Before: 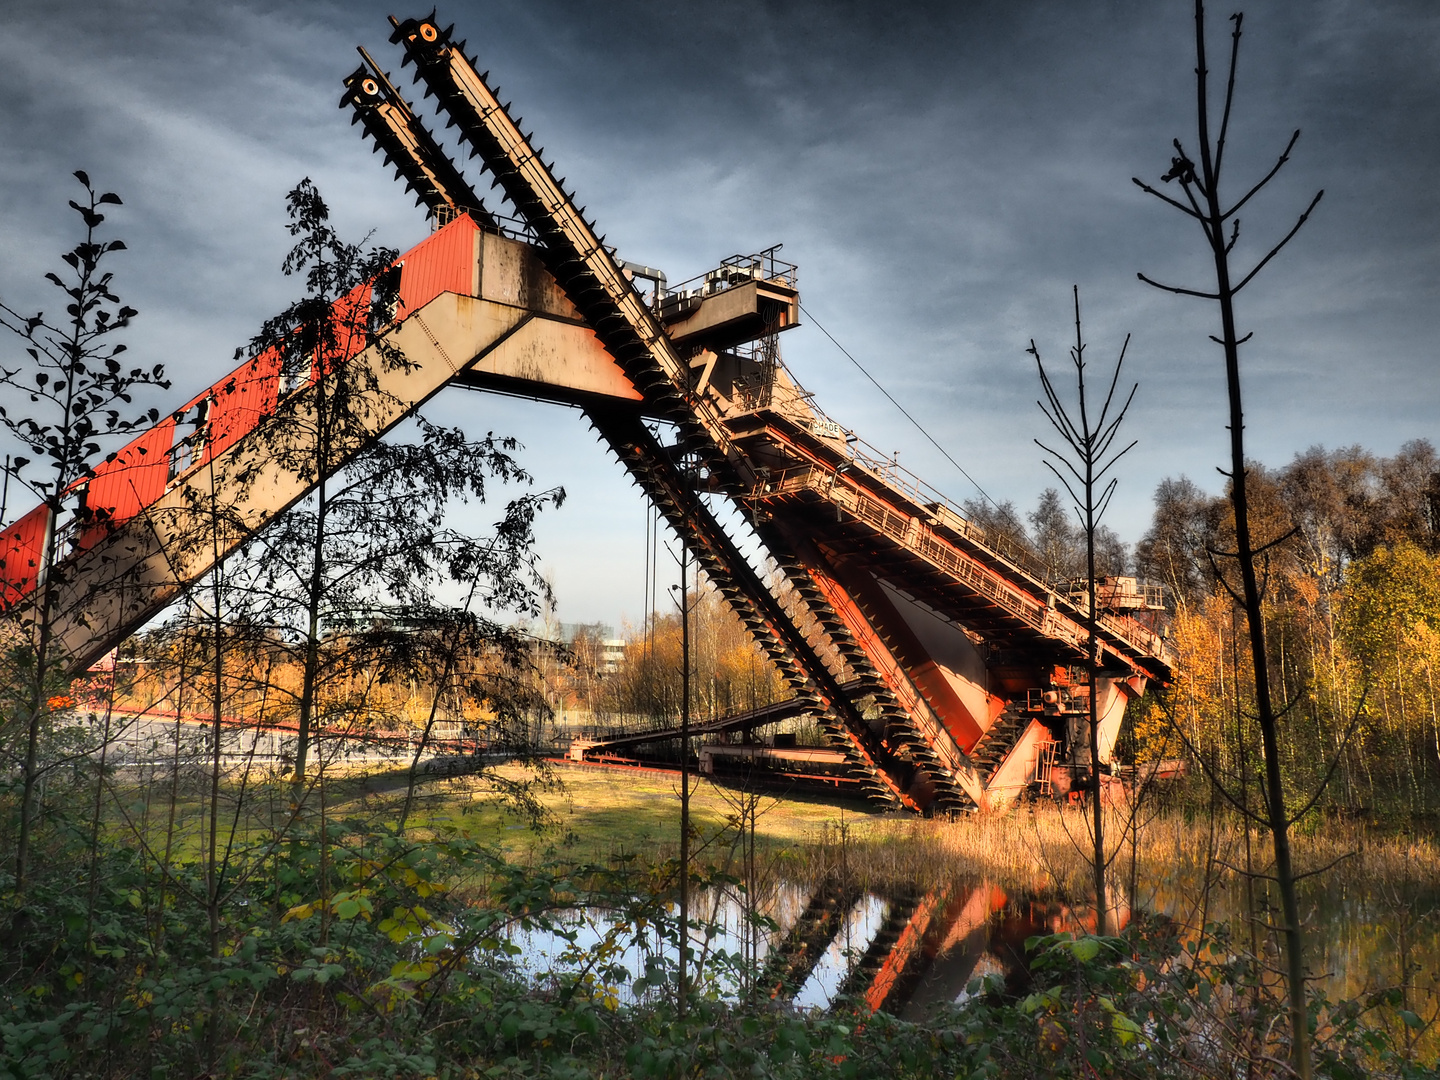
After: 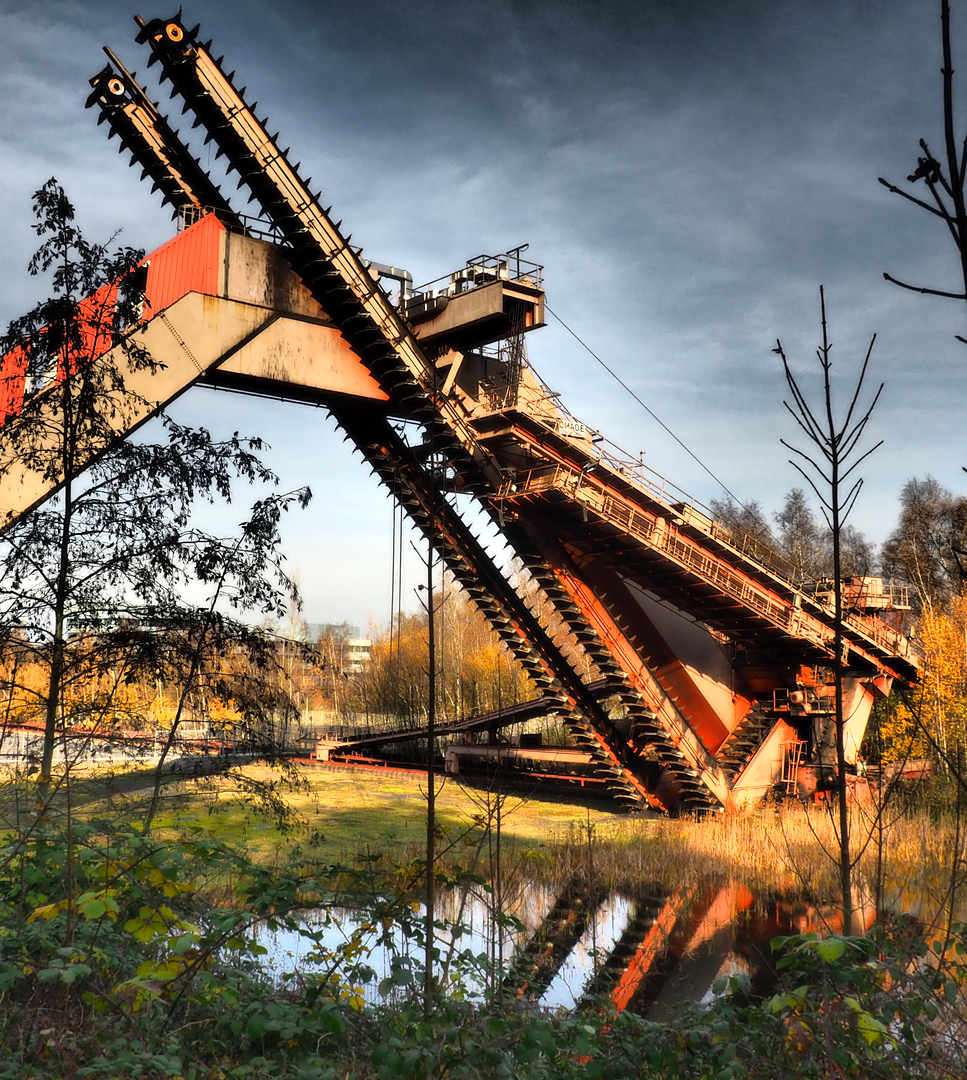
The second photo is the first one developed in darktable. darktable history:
crop and rotate: left 17.7%, right 15.129%
exposure: exposure 0.207 EV, compensate highlight preservation false
color balance rgb: global offset › hue 171.62°, linear chroma grading › global chroma 9.058%, perceptual saturation grading › global saturation 0.676%
